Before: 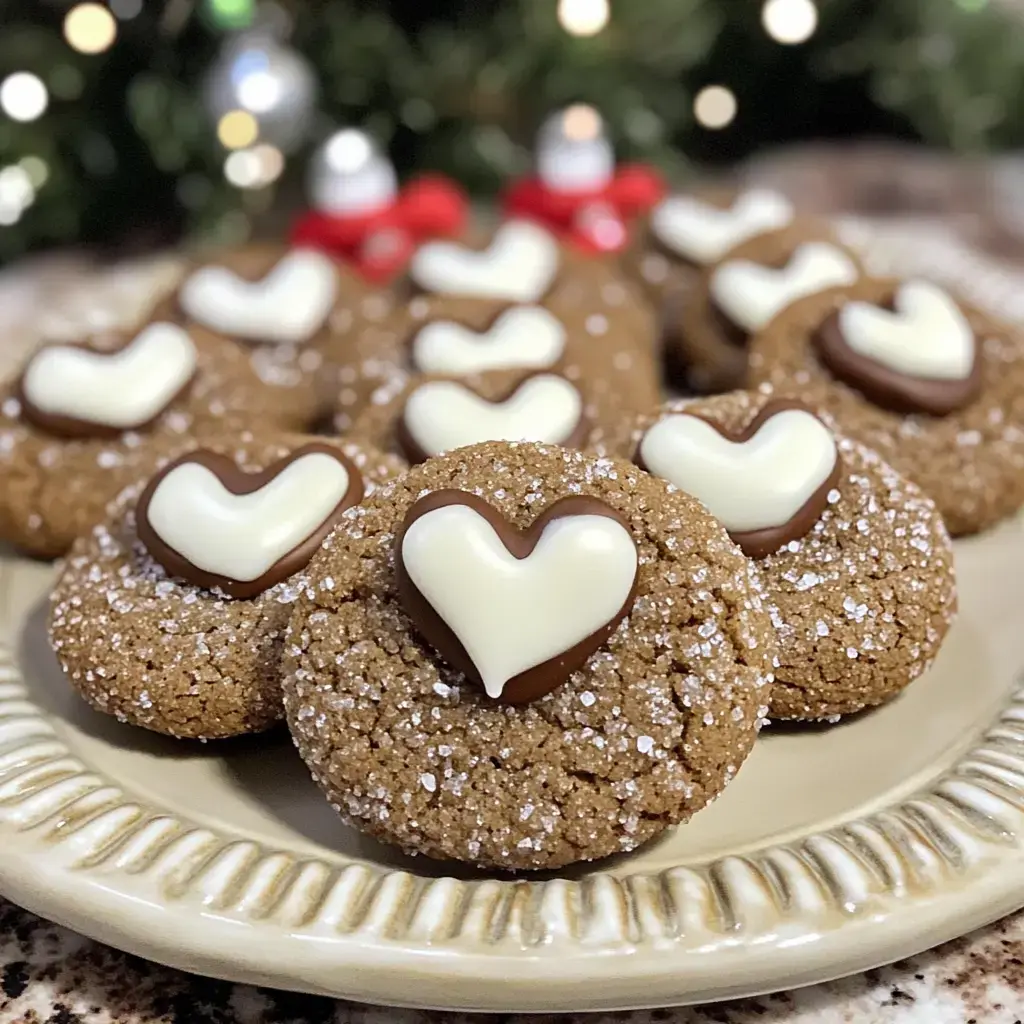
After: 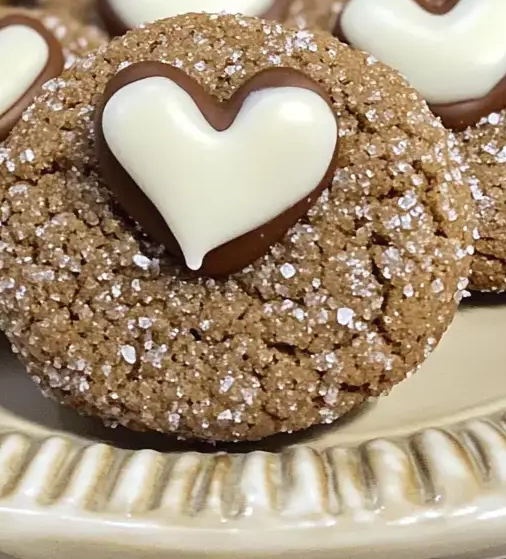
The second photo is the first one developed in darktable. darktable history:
crop: left 29.38%, top 41.889%, right 21.192%, bottom 3.464%
shadows and highlights: shadows 61.35, white point adjustment 0.378, highlights -34.27, compress 84.2%, highlights color adjustment 42.72%
